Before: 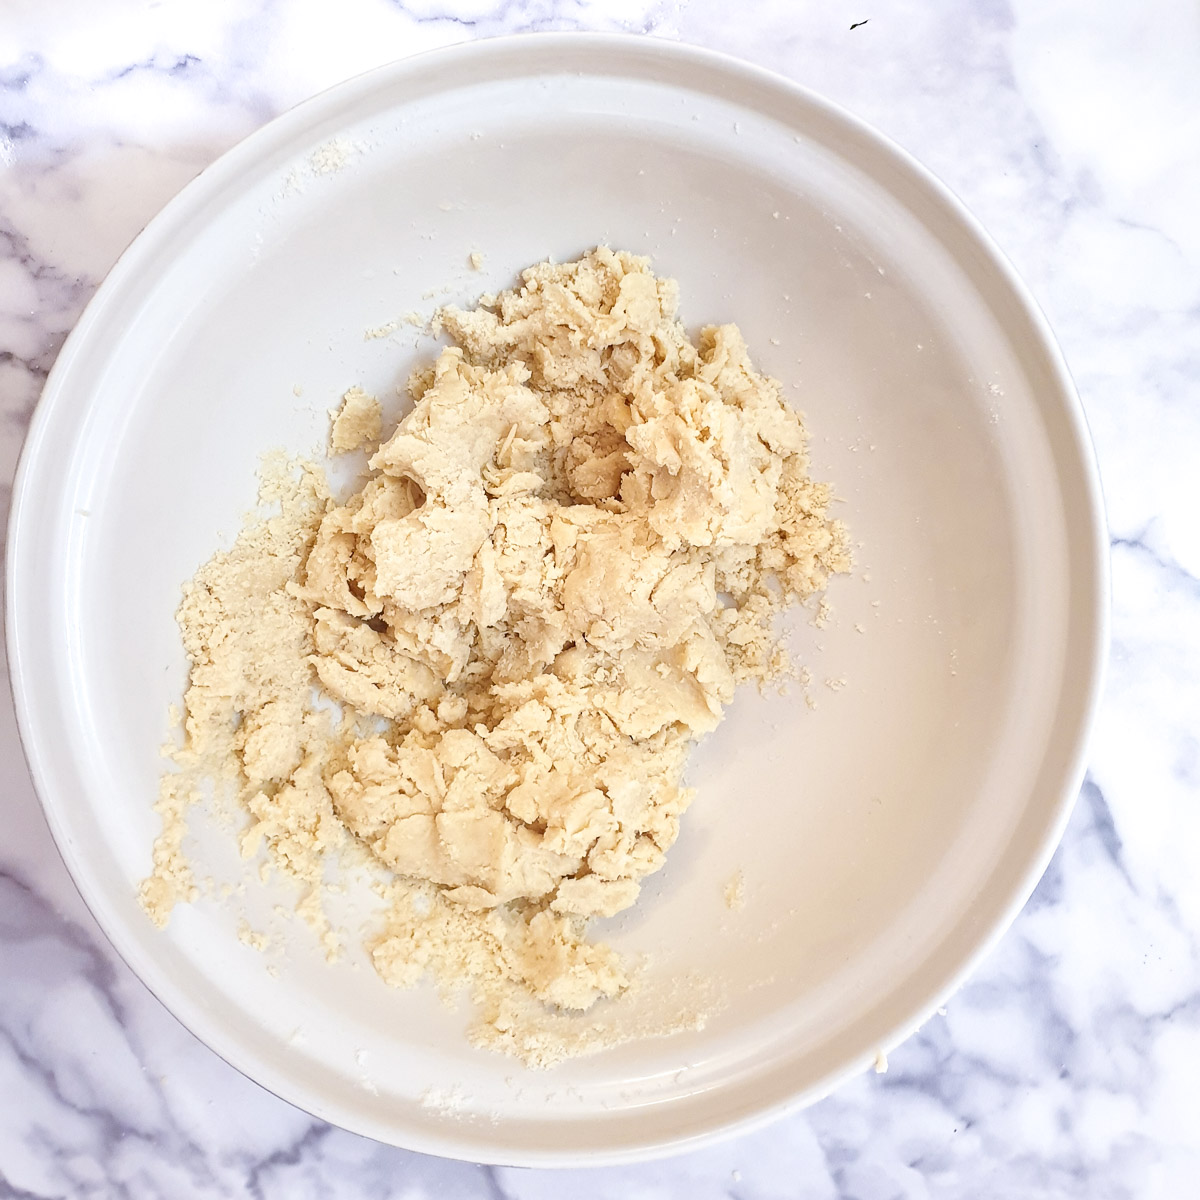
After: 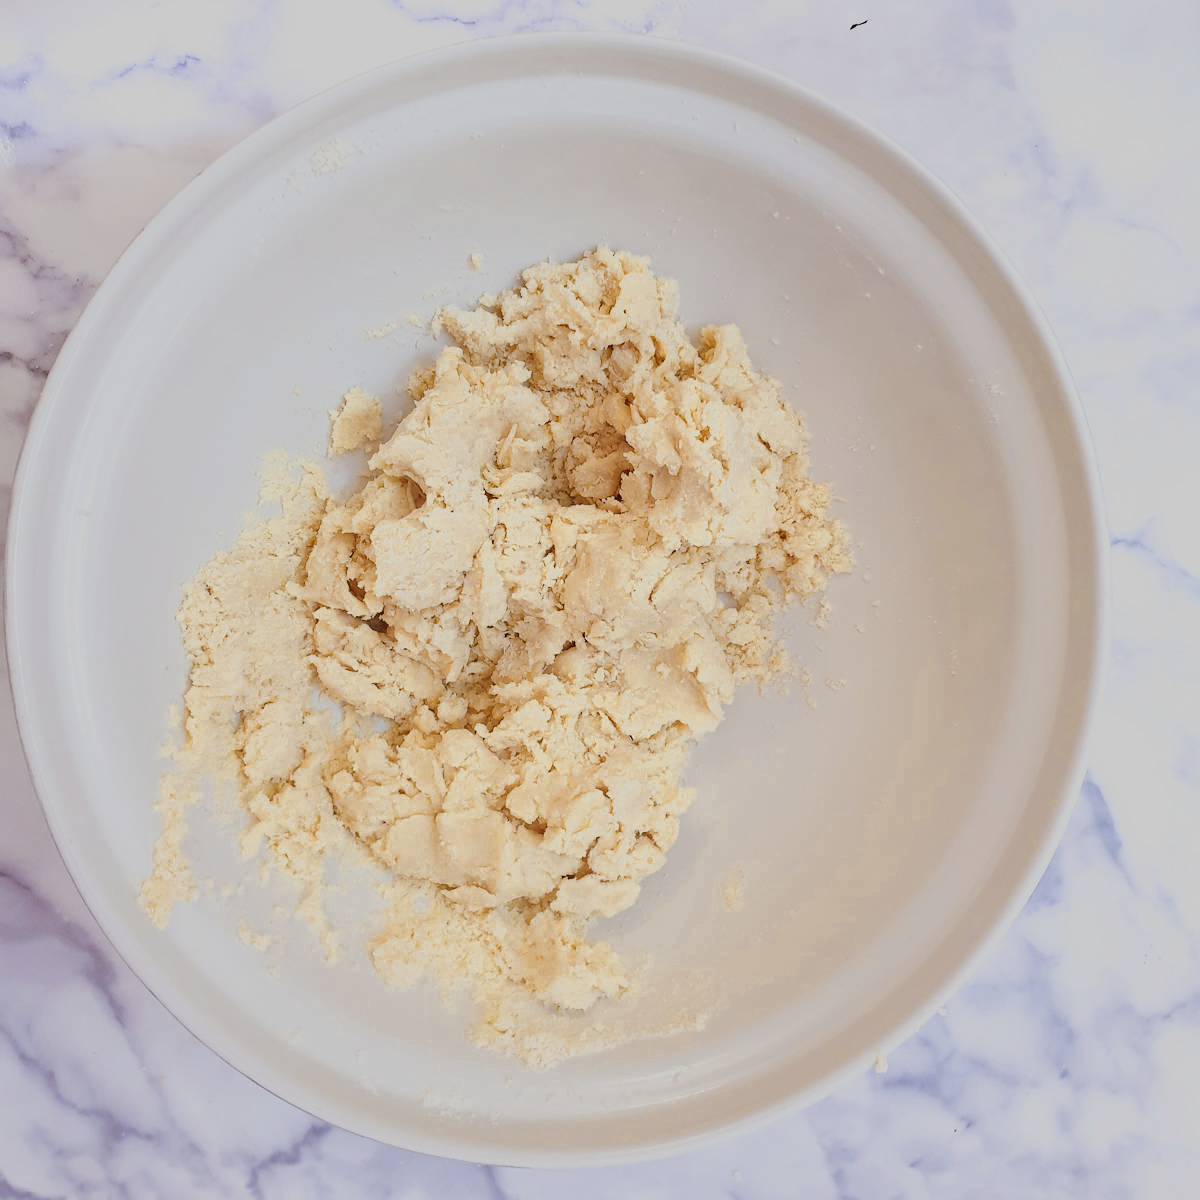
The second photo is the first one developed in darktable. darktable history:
levels: white 99.93%
filmic rgb: middle gray luminance 29.9%, black relative exposure -8.93 EV, white relative exposure 6.99 EV, target black luminance 0%, hardness 2.98, latitude 2.81%, contrast 0.96, highlights saturation mix 4.78%, shadows ↔ highlights balance 12%
color zones: curves: ch0 [(0, 0.485) (0.178, 0.476) (0.261, 0.623) (0.411, 0.403) (0.708, 0.603) (0.934, 0.412)]; ch1 [(0.003, 0.485) (0.149, 0.496) (0.229, 0.584) (0.326, 0.551) (0.484, 0.262) (0.757, 0.643)]
